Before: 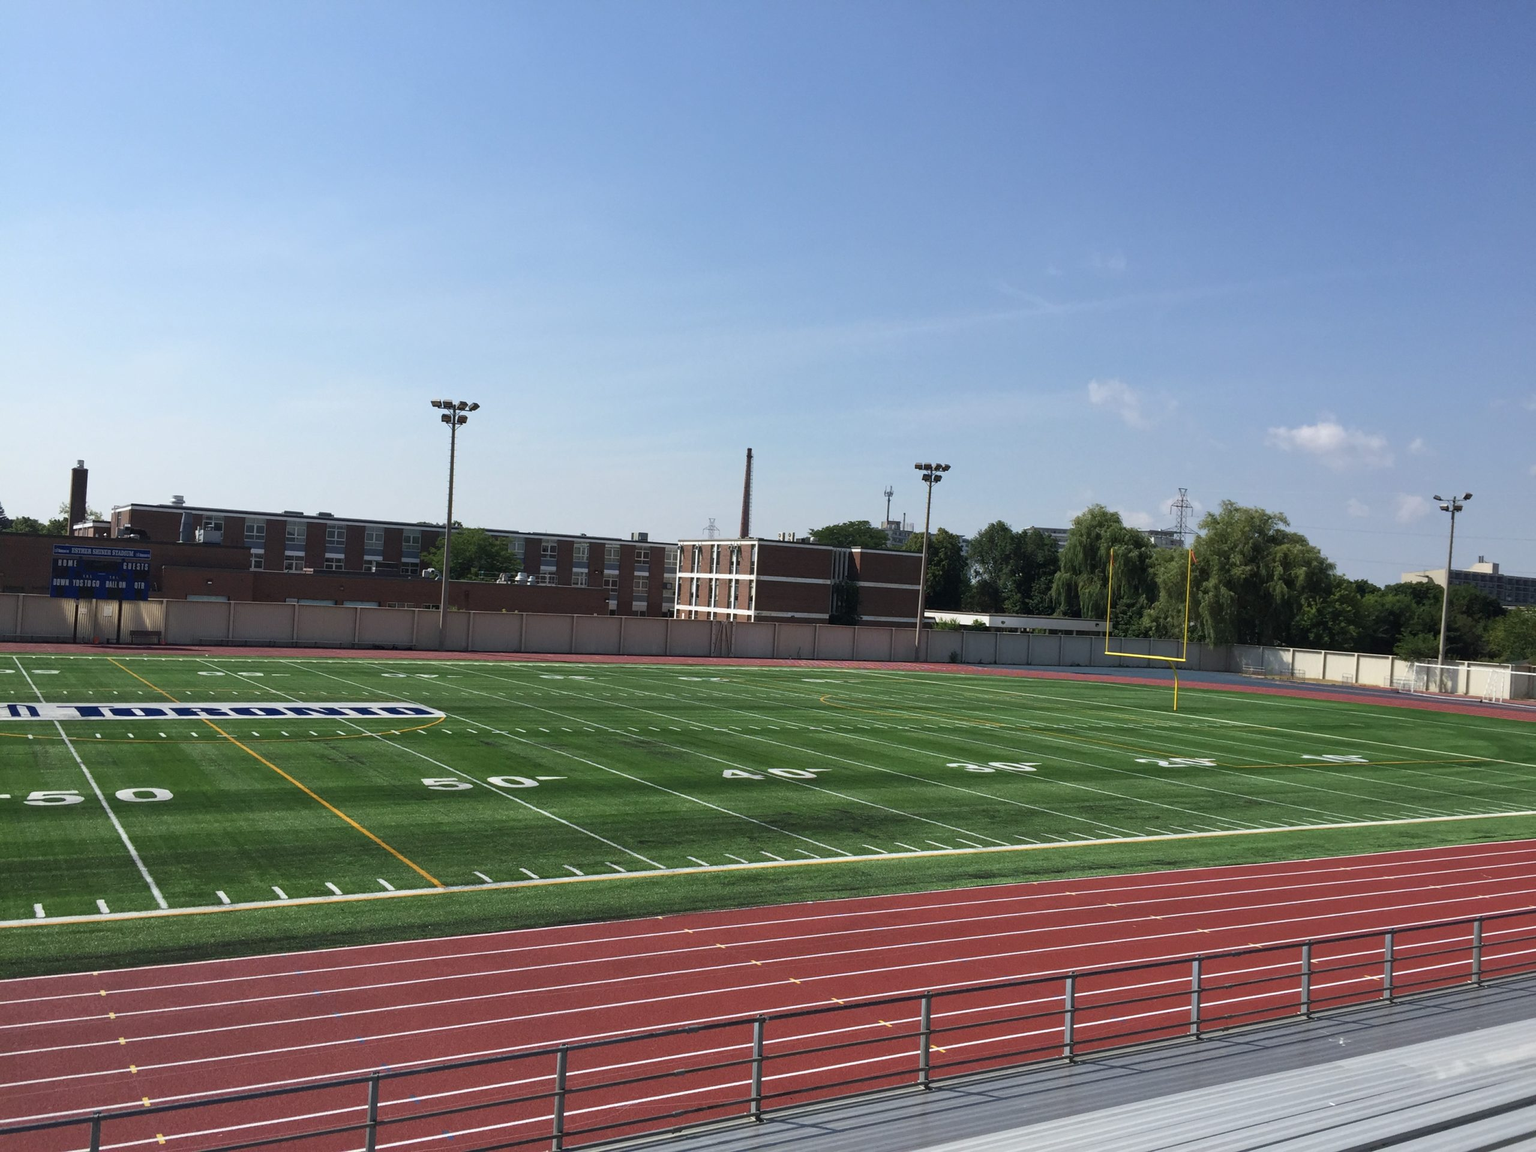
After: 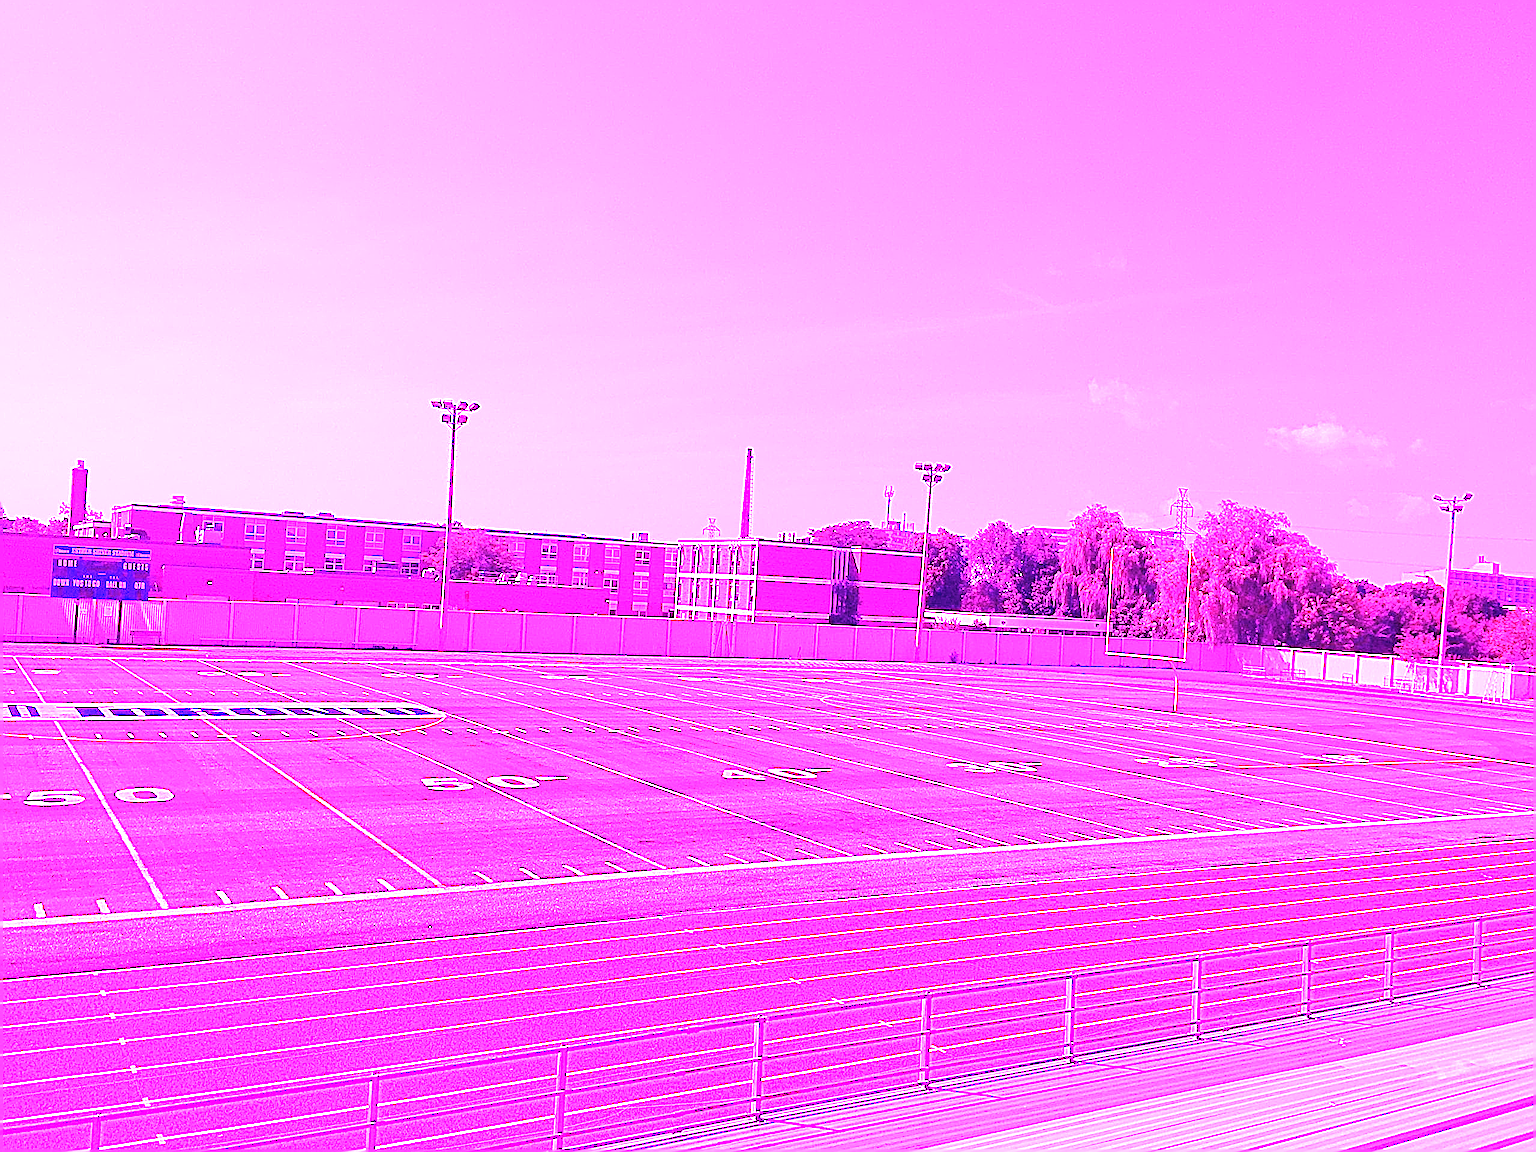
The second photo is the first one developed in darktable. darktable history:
sharpen: on, module defaults
white balance: red 8, blue 8
